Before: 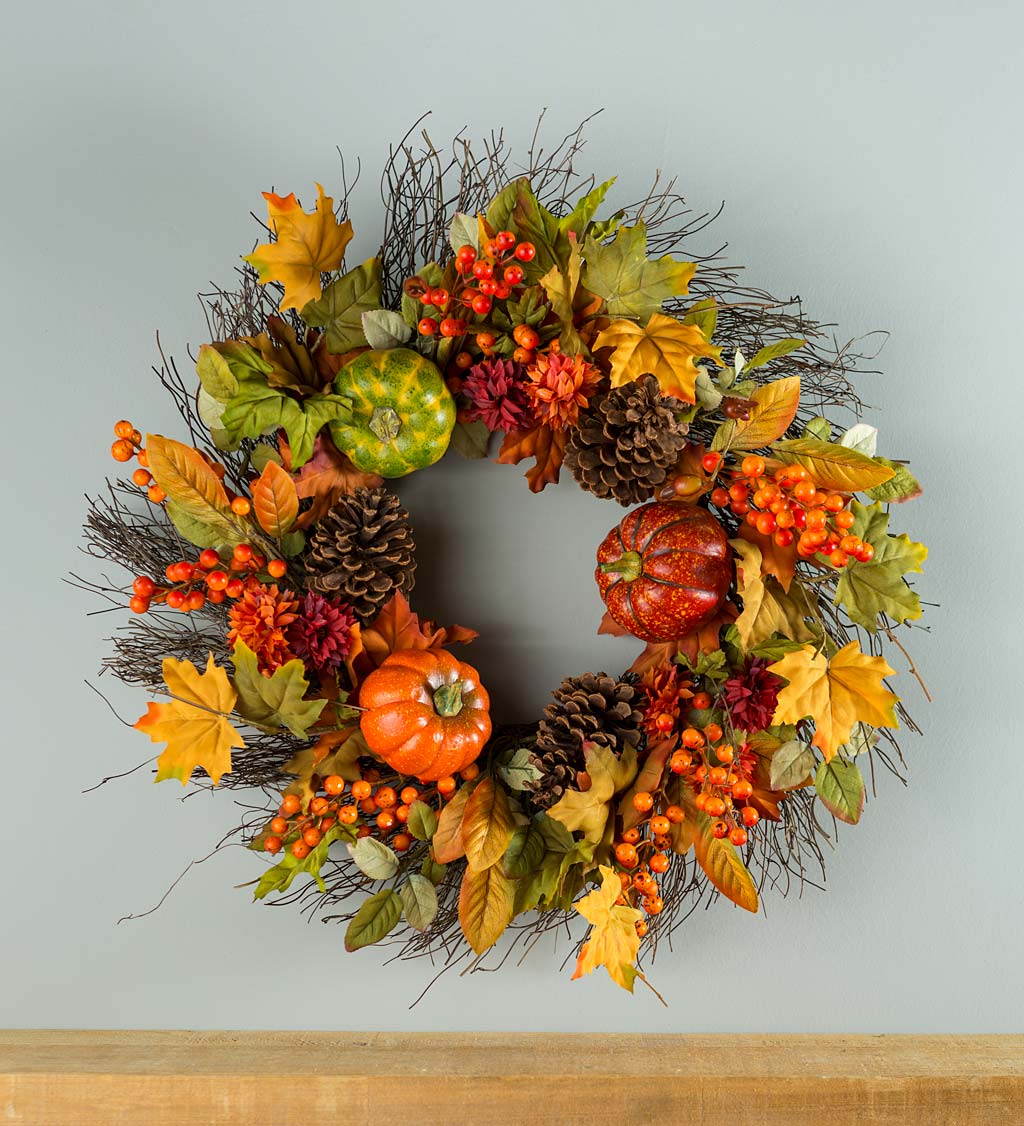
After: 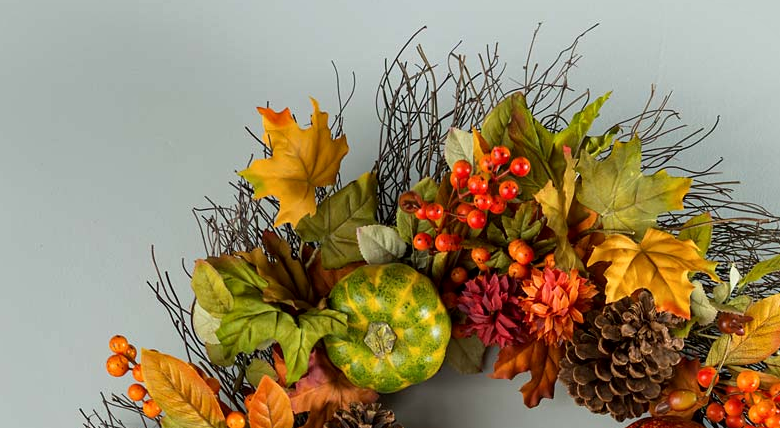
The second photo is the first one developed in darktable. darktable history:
local contrast: mode bilateral grid, contrast 20, coarseness 50, detail 120%, midtone range 0.2
crop: left 0.579%, top 7.627%, right 23.167%, bottom 54.275%
